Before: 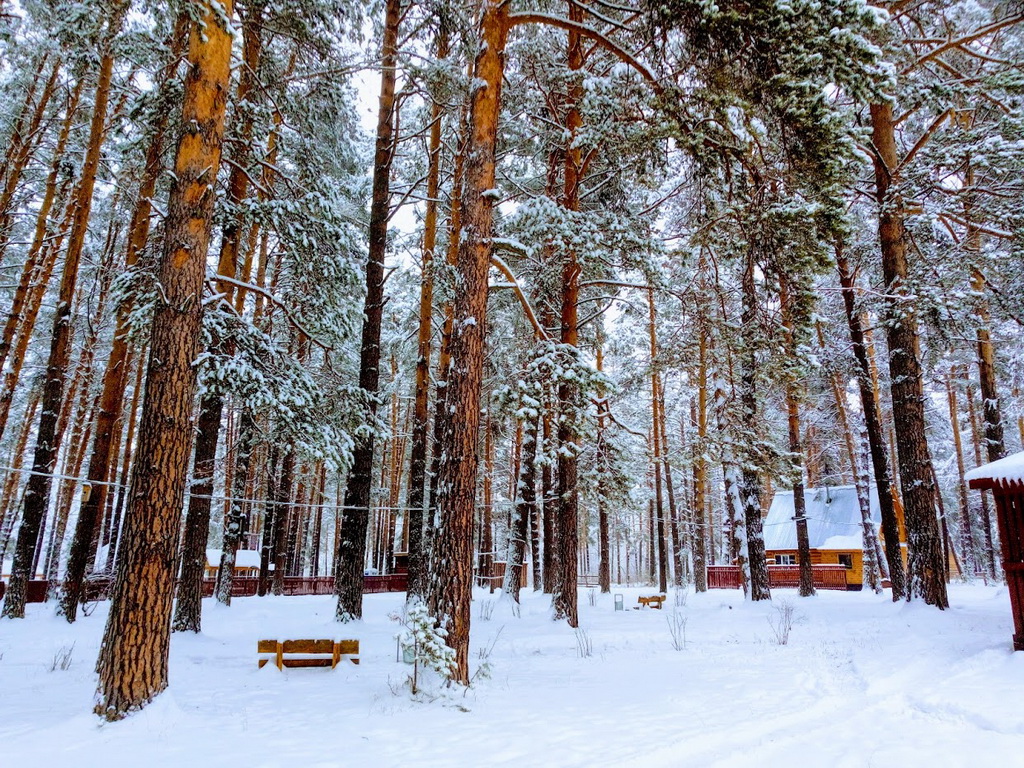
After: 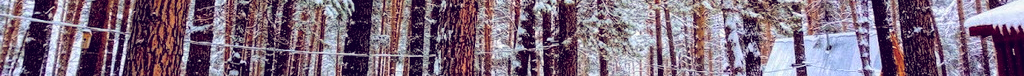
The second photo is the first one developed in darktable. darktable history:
color balance: lift [1.001, 0.997, 0.99, 1.01], gamma [1.007, 1, 0.975, 1.025], gain [1, 1.065, 1.052, 0.935], contrast 13.25%
global tonemap: drago (1, 100), detail 1
crop and rotate: top 59.084%, bottom 30.916%
